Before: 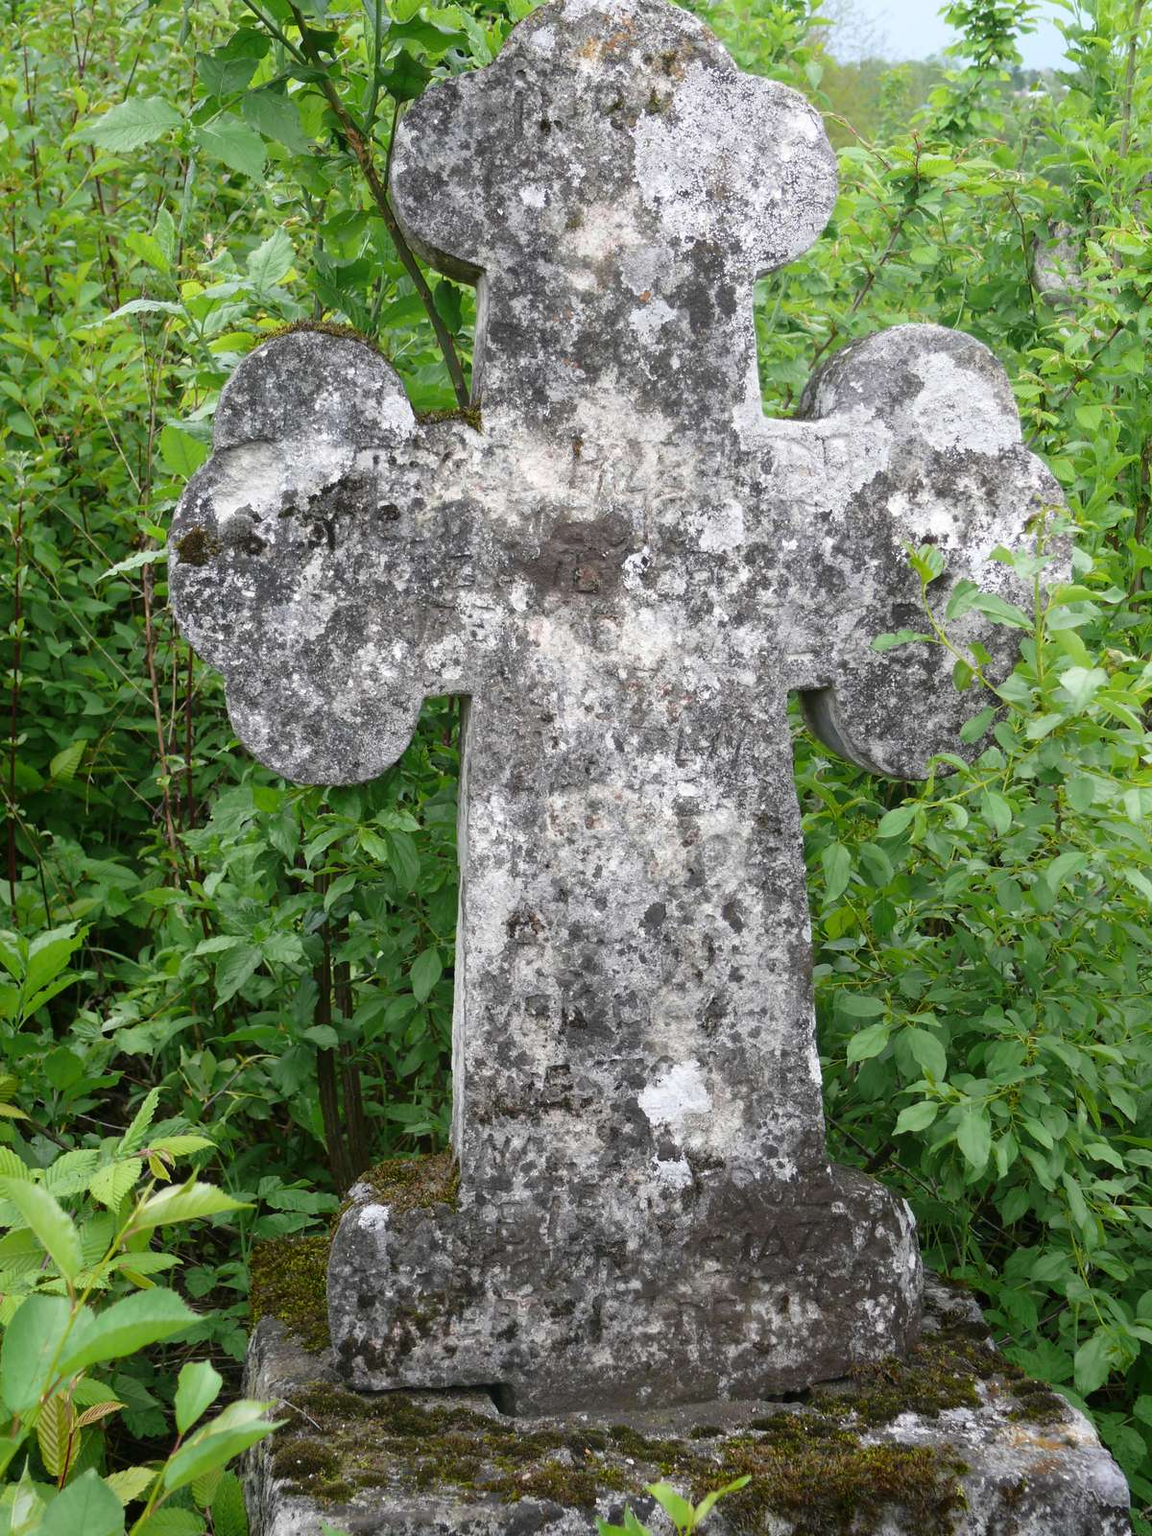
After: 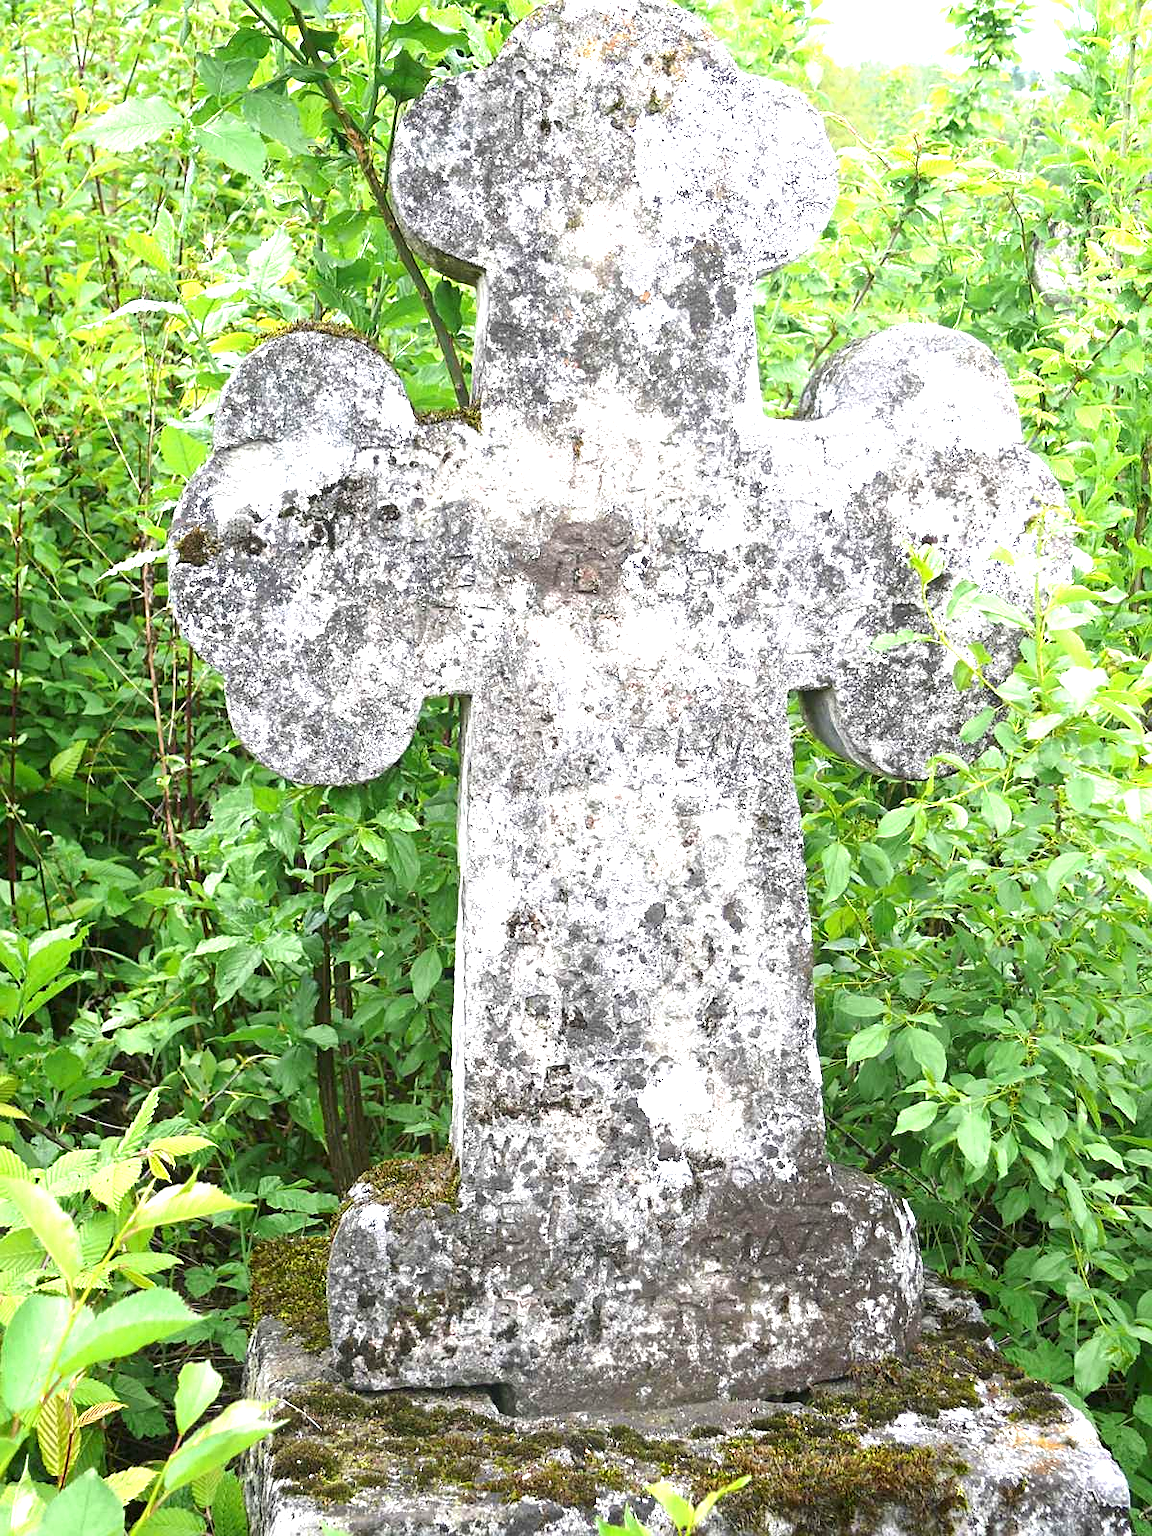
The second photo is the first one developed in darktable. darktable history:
sharpen: on, module defaults
exposure: black level correction 0, exposure 1.454 EV, compensate highlight preservation false
